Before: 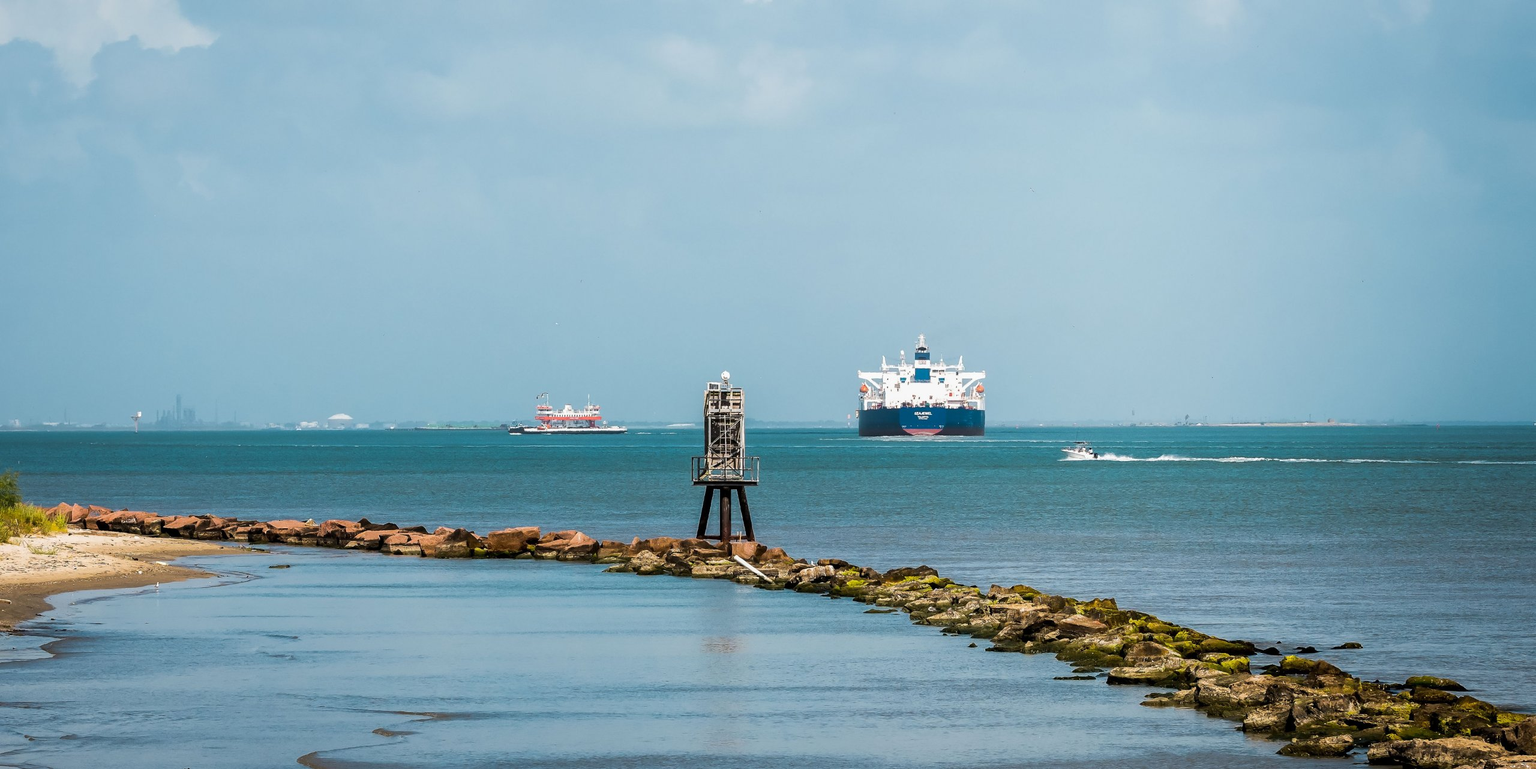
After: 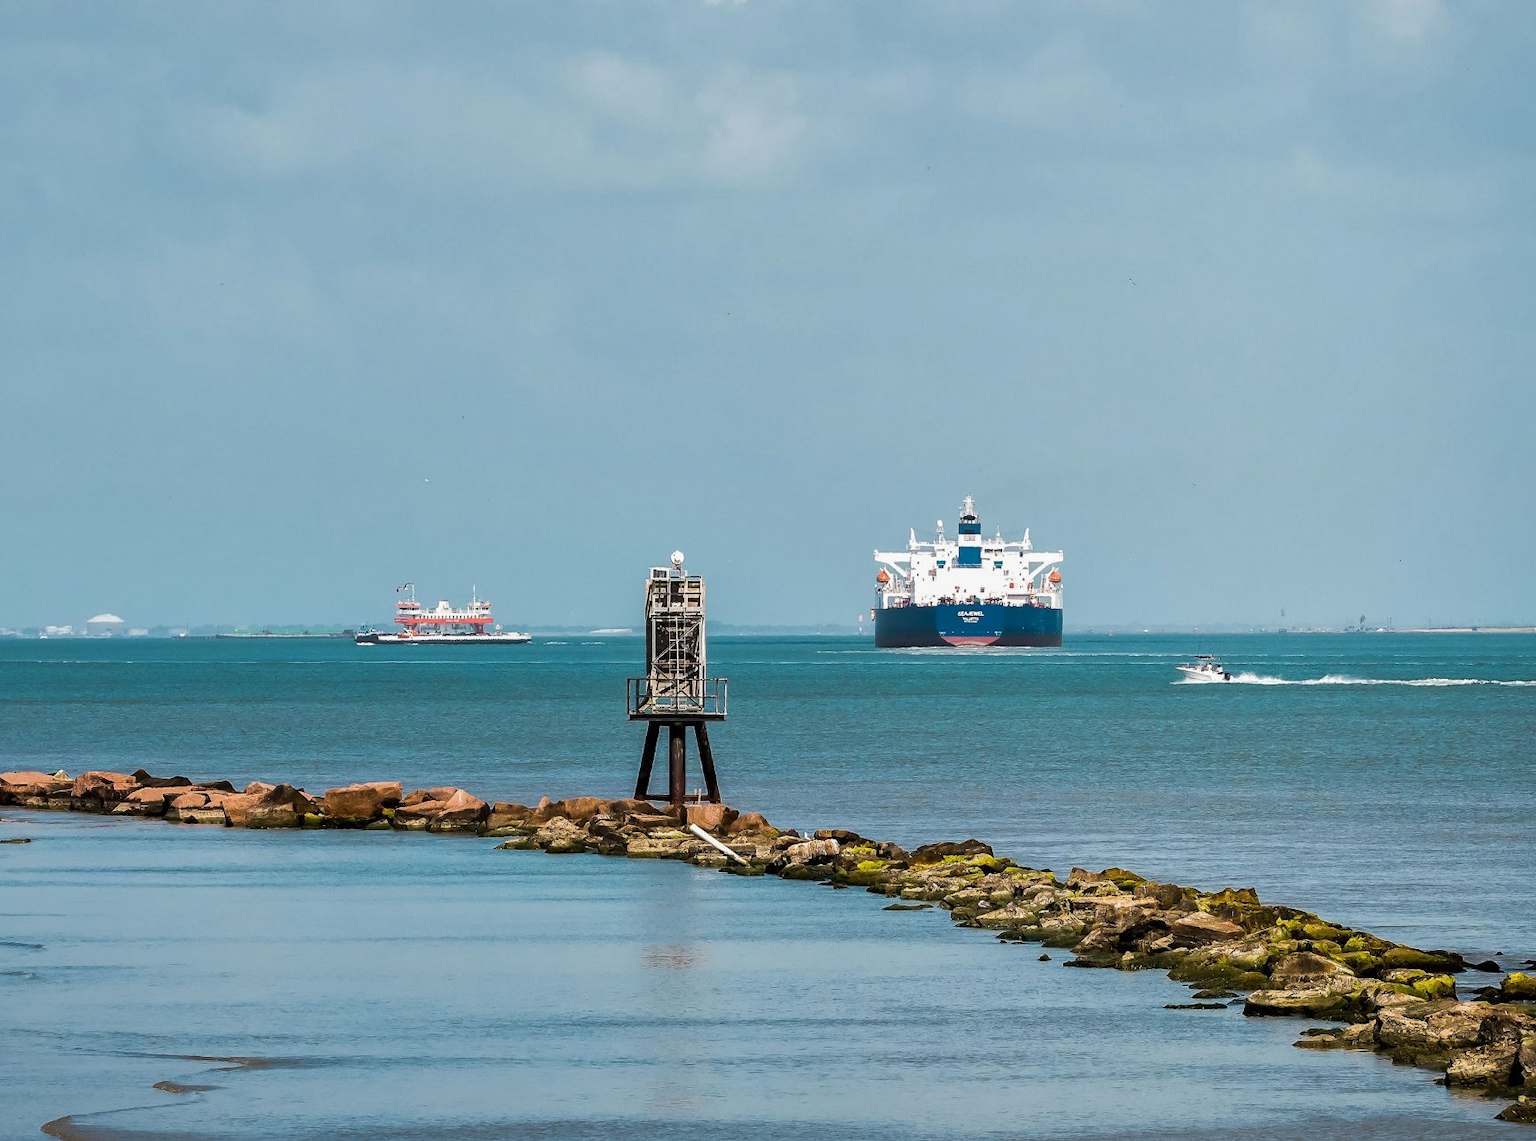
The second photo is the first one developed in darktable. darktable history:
crop and rotate: left 17.56%, right 15.084%
shadows and highlights: low approximation 0.01, soften with gaussian
